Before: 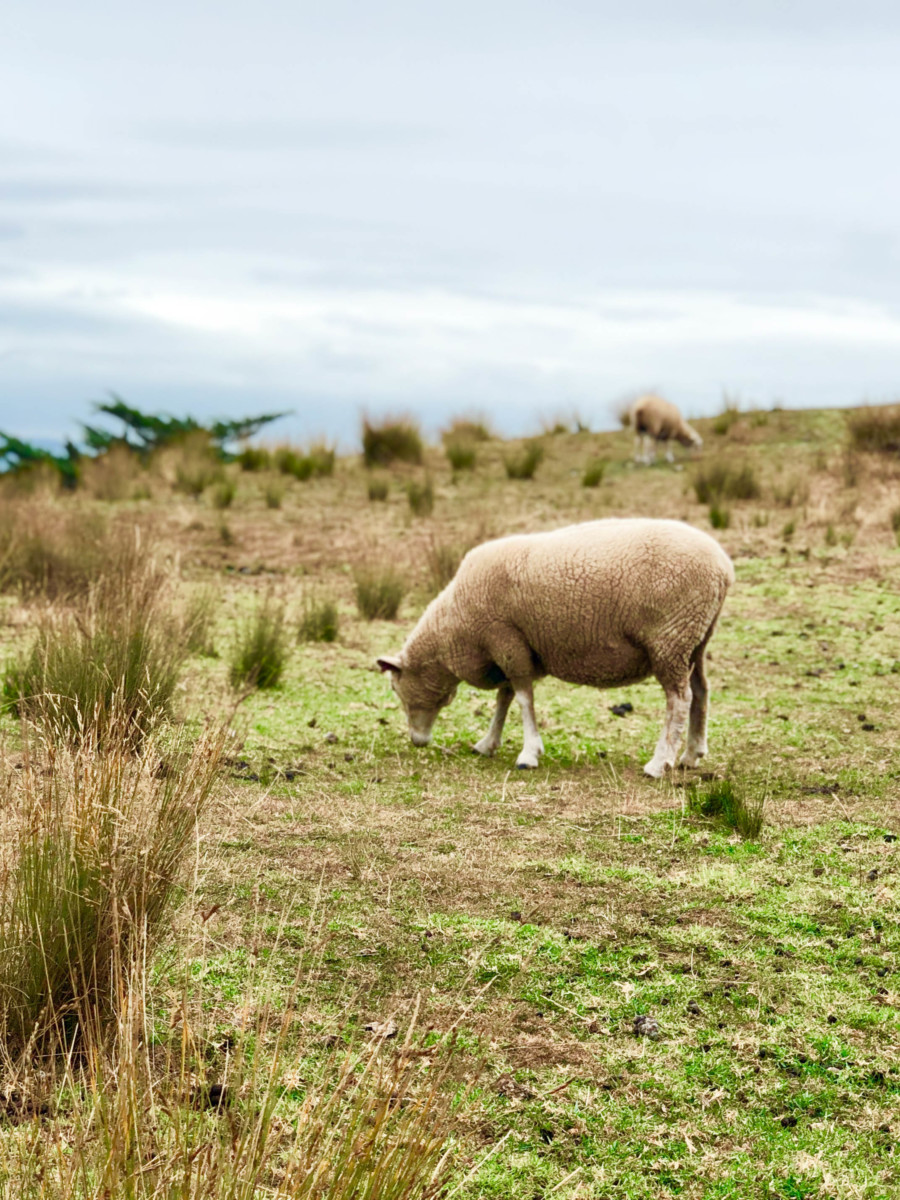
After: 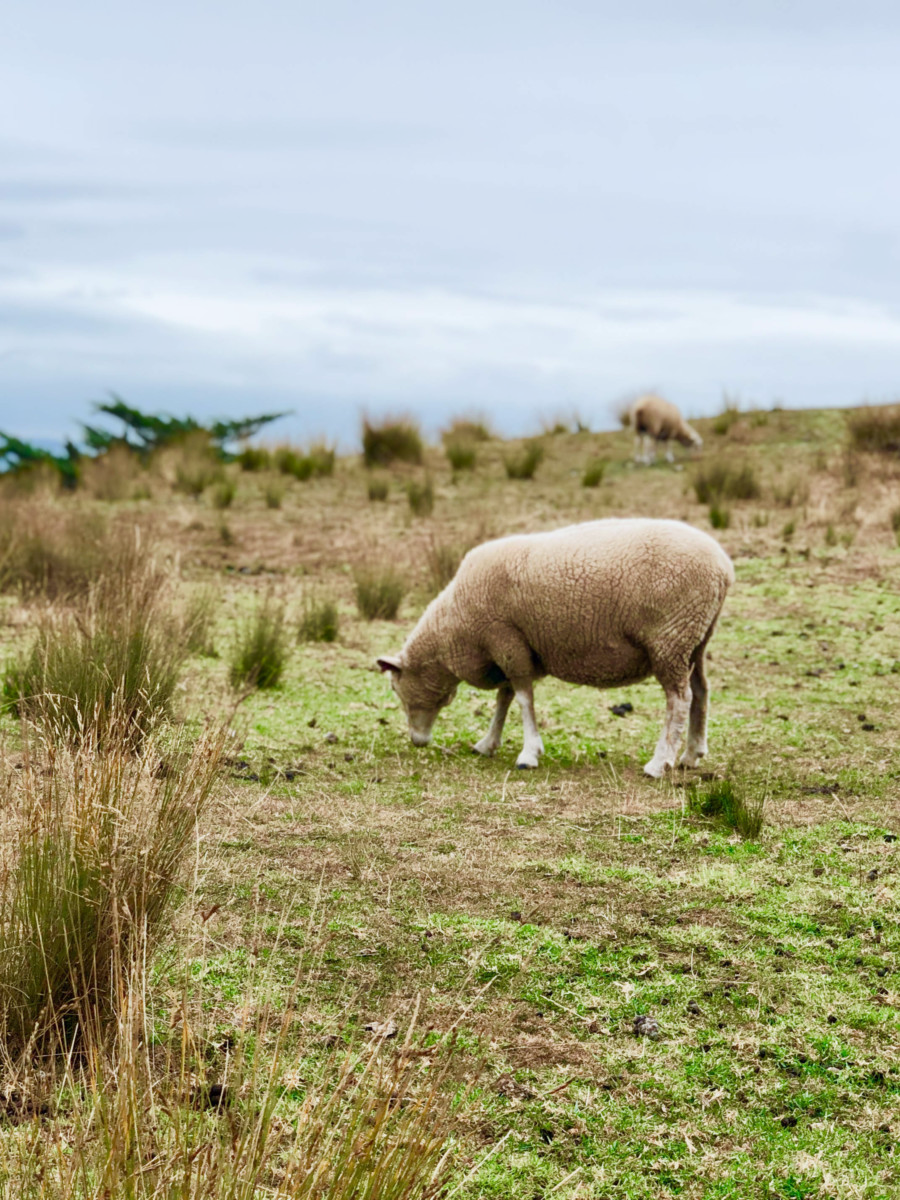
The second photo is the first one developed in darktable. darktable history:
exposure: exposure -0.151 EV, compensate highlight preservation false
white balance: red 0.983, blue 1.036
